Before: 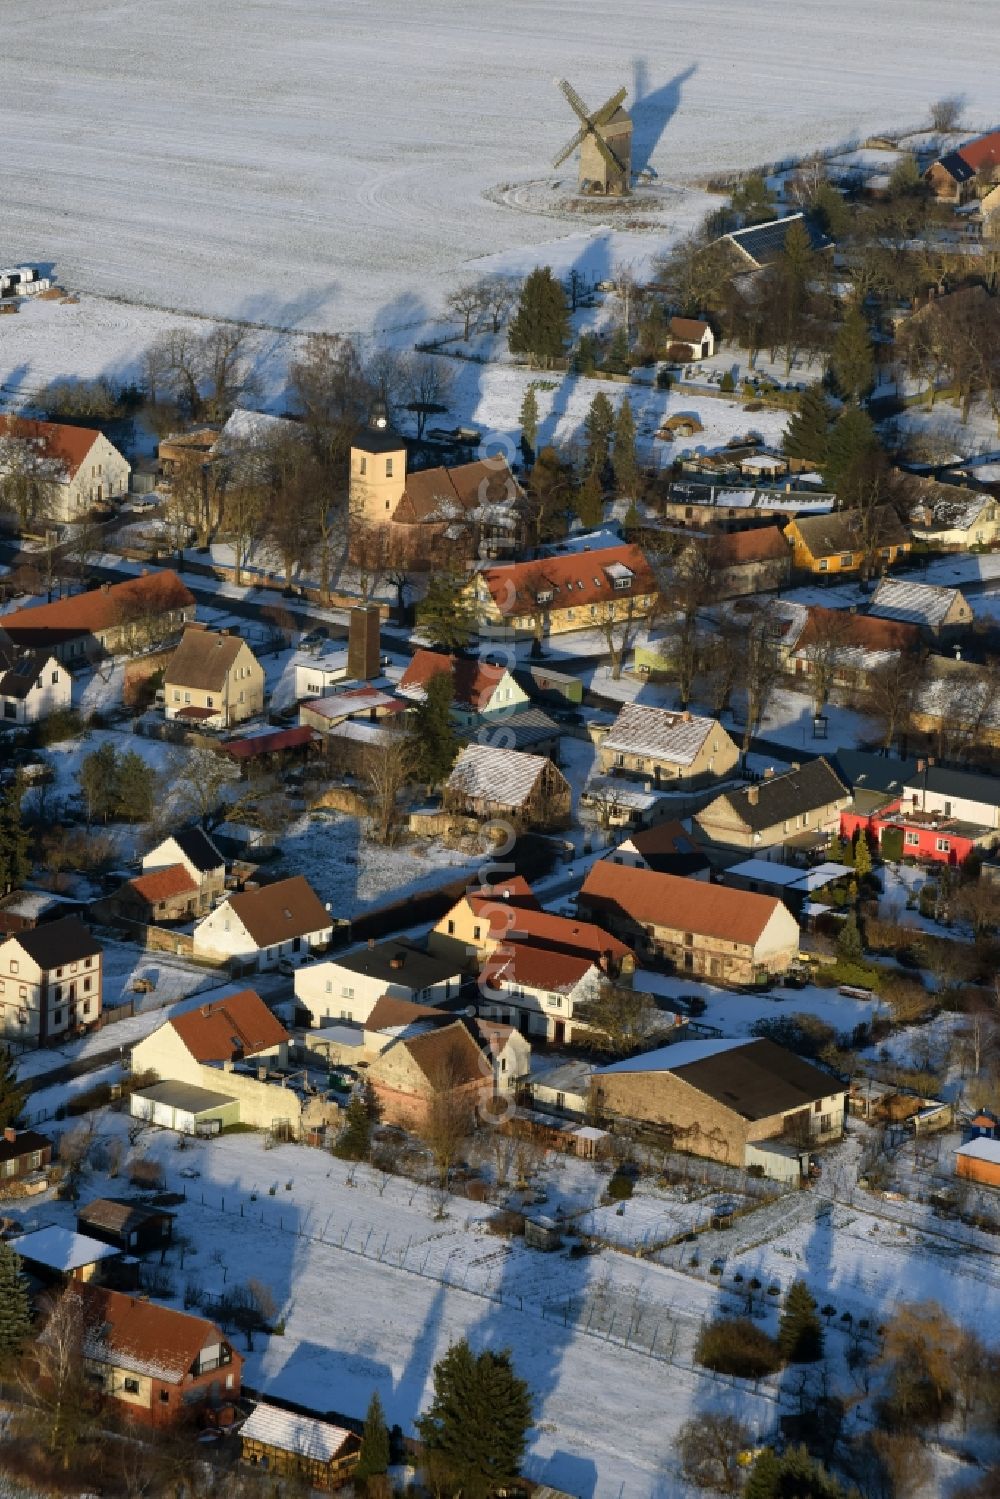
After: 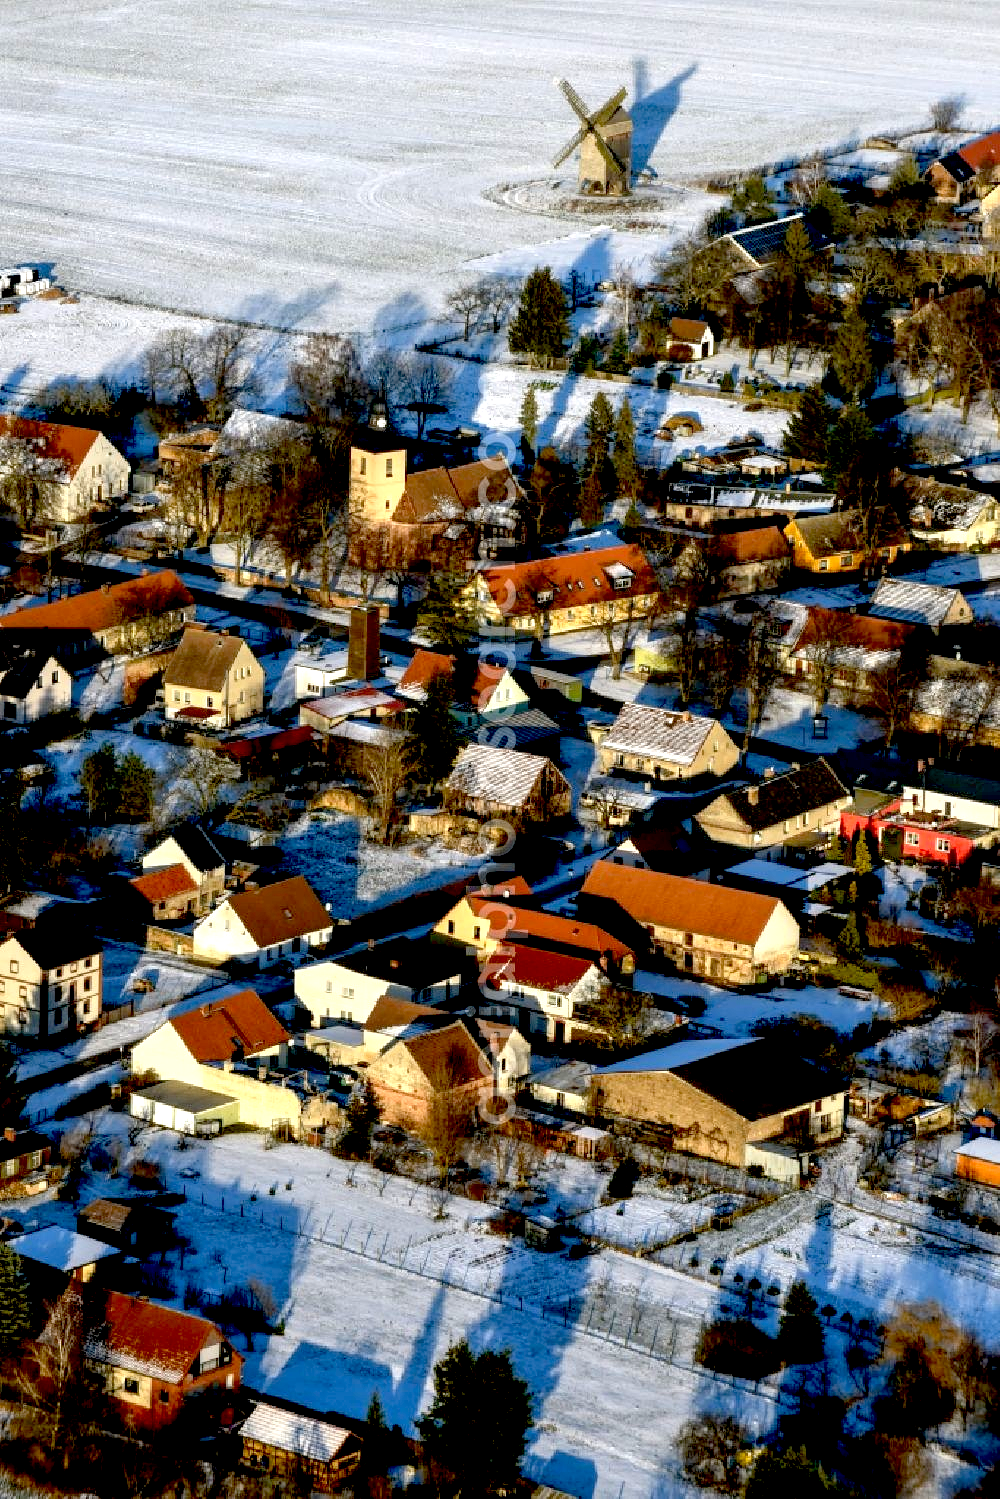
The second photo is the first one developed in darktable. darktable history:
exposure: black level correction 0.035, exposure 0.9 EV, compensate highlight preservation false
color correction: highlights a* 0.003, highlights b* -0.283
local contrast: on, module defaults
shadows and highlights: shadows 4.1, highlights -17.6, soften with gaussian
